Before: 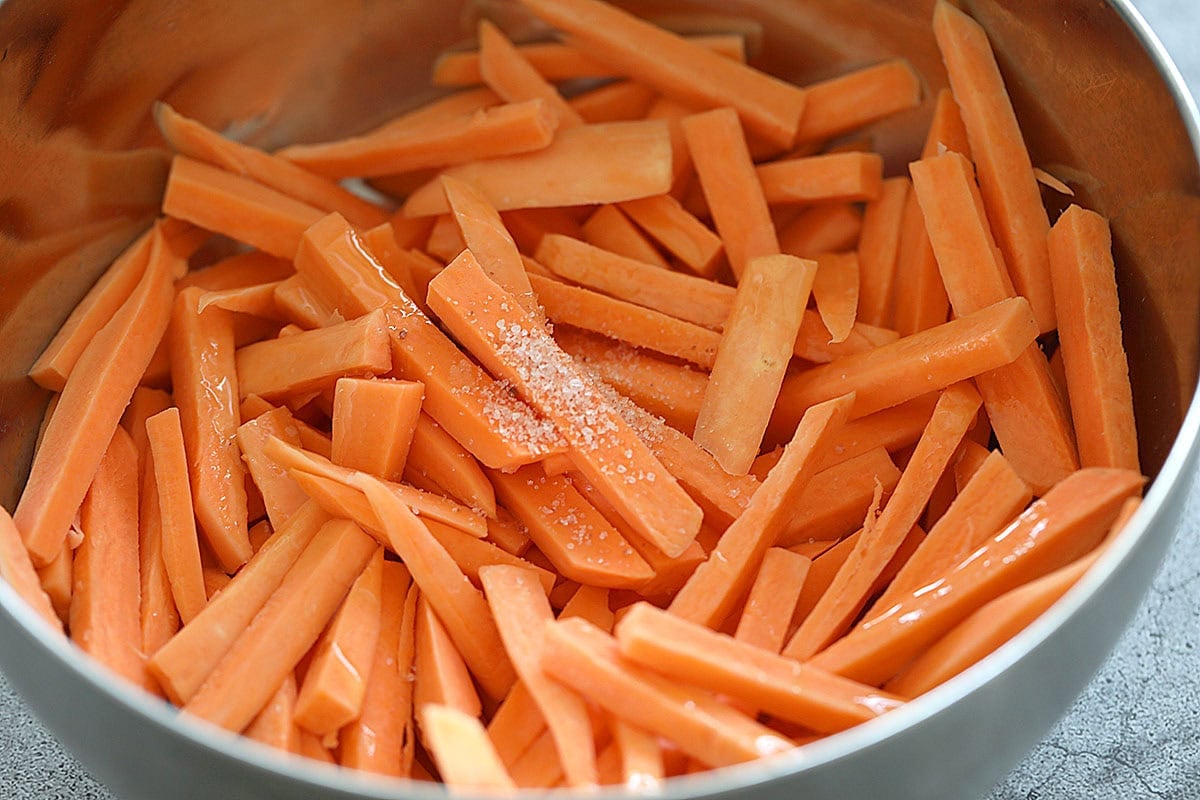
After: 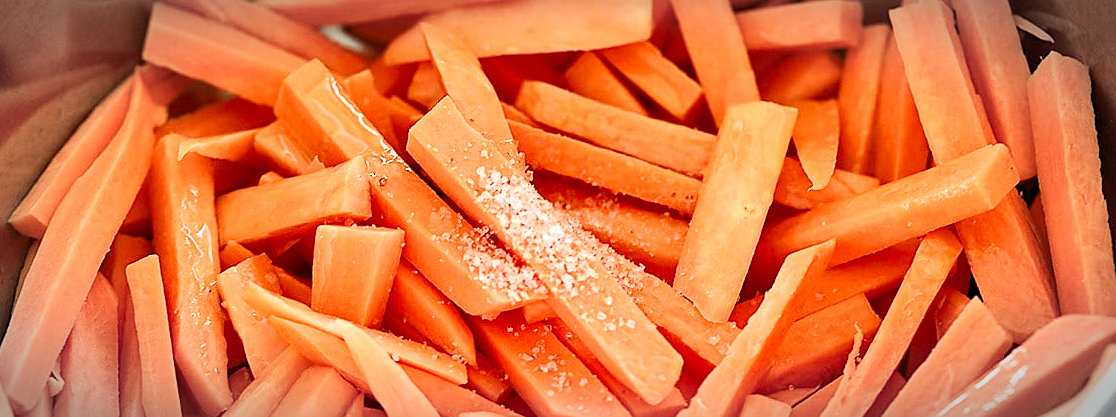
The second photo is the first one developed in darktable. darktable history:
local contrast: mode bilateral grid, contrast 20, coarseness 50, detail 159%, midtone range 0.2
exposure: exposure 0.6 EV, compensate highlight preservation false
color balance rgb: linear chroma grading › shadows -3%, linear chroma grading › highlights -4%
contrast brightness saturation: contrast 0.2, brightness 0.16, saturation 0.22
vignetting: automatic ratio true
crop: left 1.744%, top 19.225%, right 5.069%, bottom 28.357%
shadows and highlights: soften with gaussian
filmic rgb: black relative exposure -5 EV, hardness 2.88, contrast 1.2
